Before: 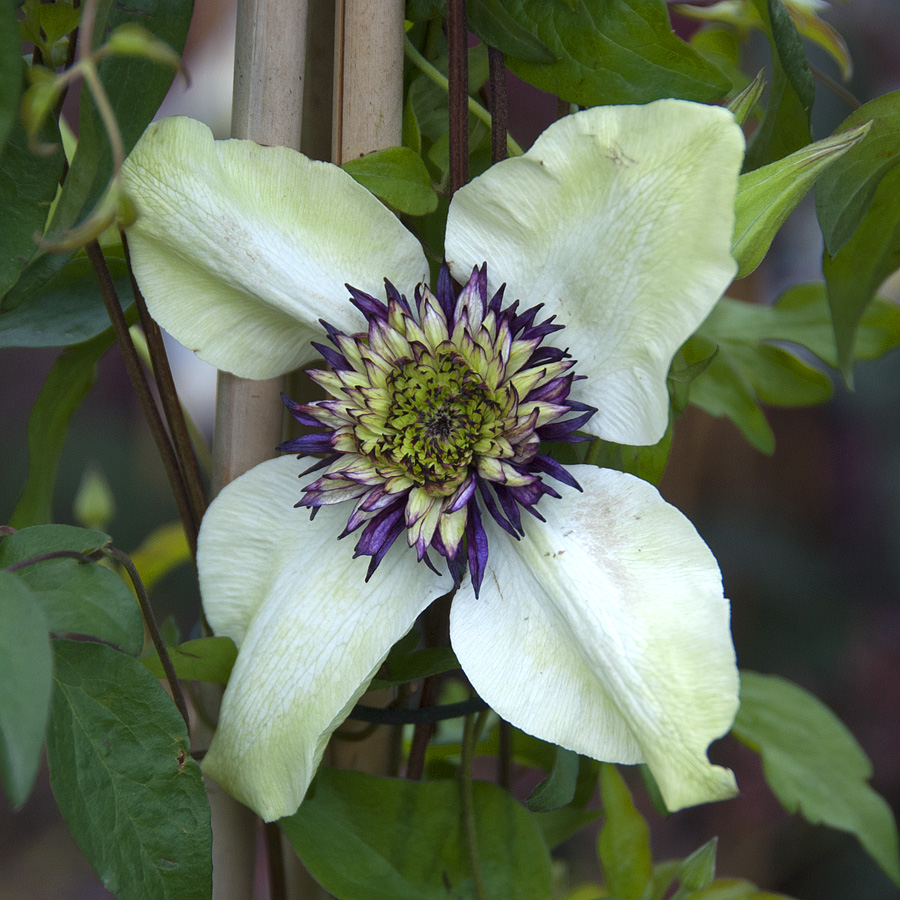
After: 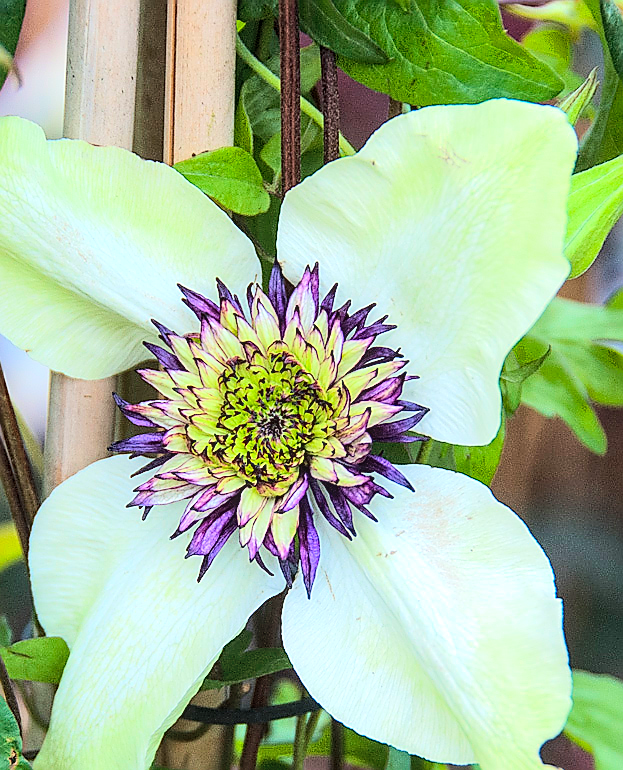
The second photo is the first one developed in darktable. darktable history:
local contrast: on, module defaults
crop: left 18.667%, right 12.071%, bottom 14.348%
tone equalizer: -7 EV 0.164 EV, -6 EV 0.588 EV, -5 EV 1.13 EV, -4 EV 1.34 EV, -3 EV 1.14 EV, -2 EV 0.6 EV, -1 EV 0.147 EV, edges refinement/feathering 500, mask exposure compensation -1.57 EV, preserve details no
tone curve: curves: ch0 [(0, 0) (0.003, 0.019) (0.011, 0.022) (0.025, 0.025) (0.044, 0.04) (0.069, 0.069) (0.1, 0.108) (0.136, 0.152) (0.177, 0.199) (0.224, 0.26) (0.277, 0.321) (0.335, 0.392) (0.399, 0.472) (0.468, 0.547) (0.543, 0.624) (0.623, 0.713) (0.709, 0.786) (0.801, 0.865) (0.898, 0.939) (1, 1)], color space Lab, independent channels, preserve colors none
sharpen: radius 1.351, amount 1.234, threshold 0.706
contrast brightness saturation: brightness 0.092, saturation 0.191
